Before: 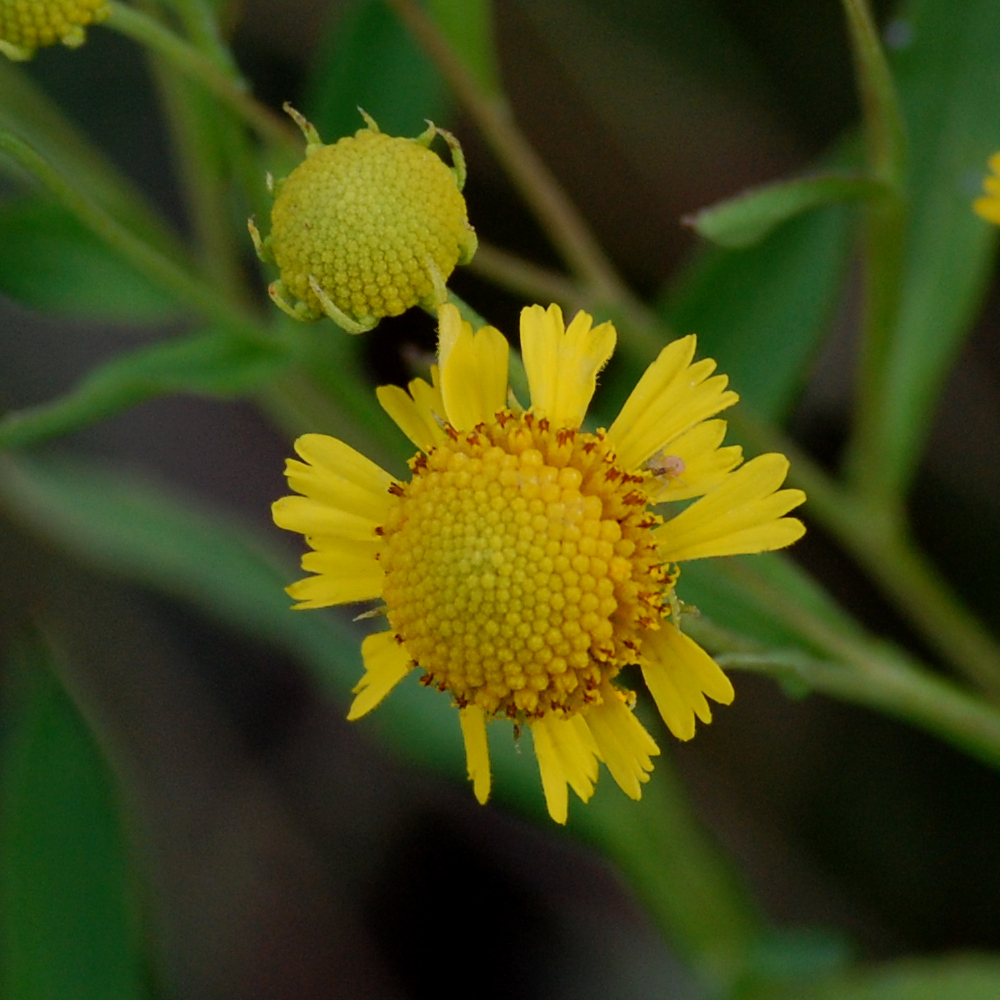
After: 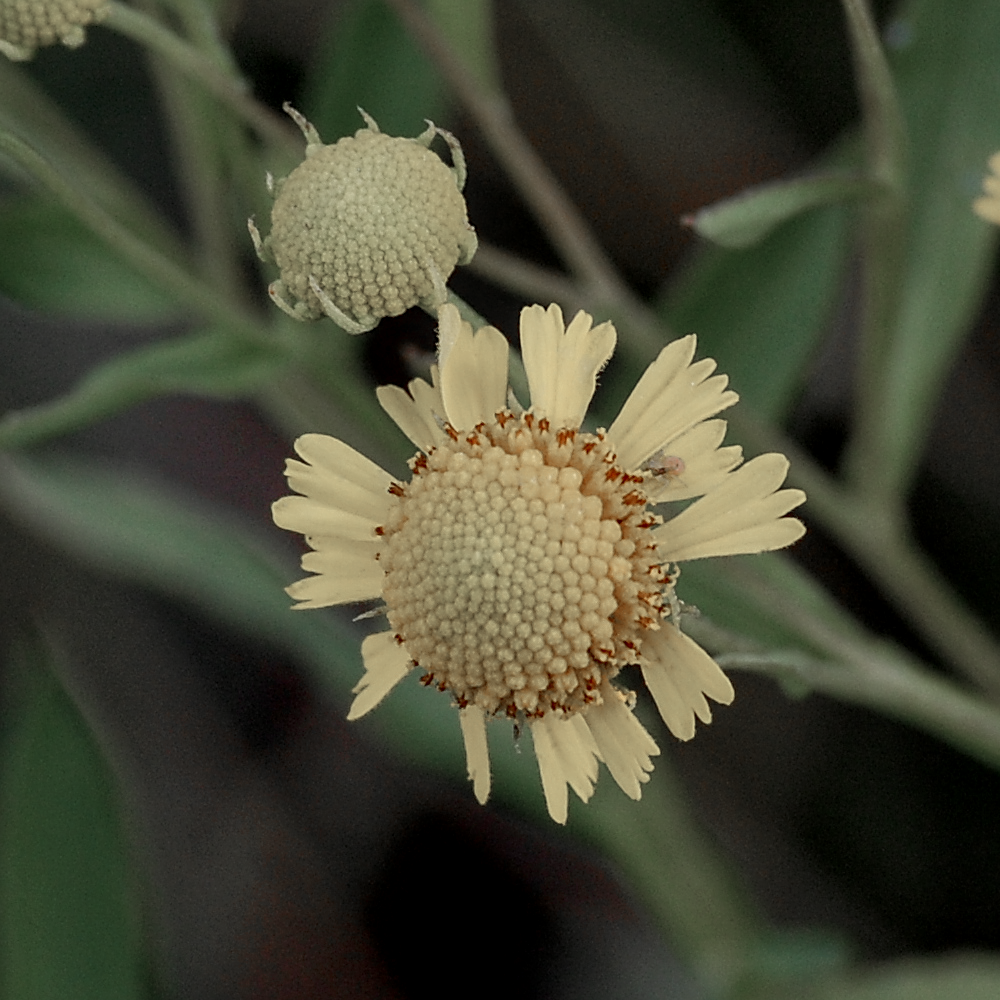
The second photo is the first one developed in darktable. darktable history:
color zones: curves: ch1 [(0, 0.708) (0.088, 0.648) (0.245, 0.187) (0.429, 0.326) (0.571, 0.498) (0.714, 0.5) (0.857, 0.5) (1, 0.708)]
sharpen: on, module defaults
local contrast: on, module defaults
